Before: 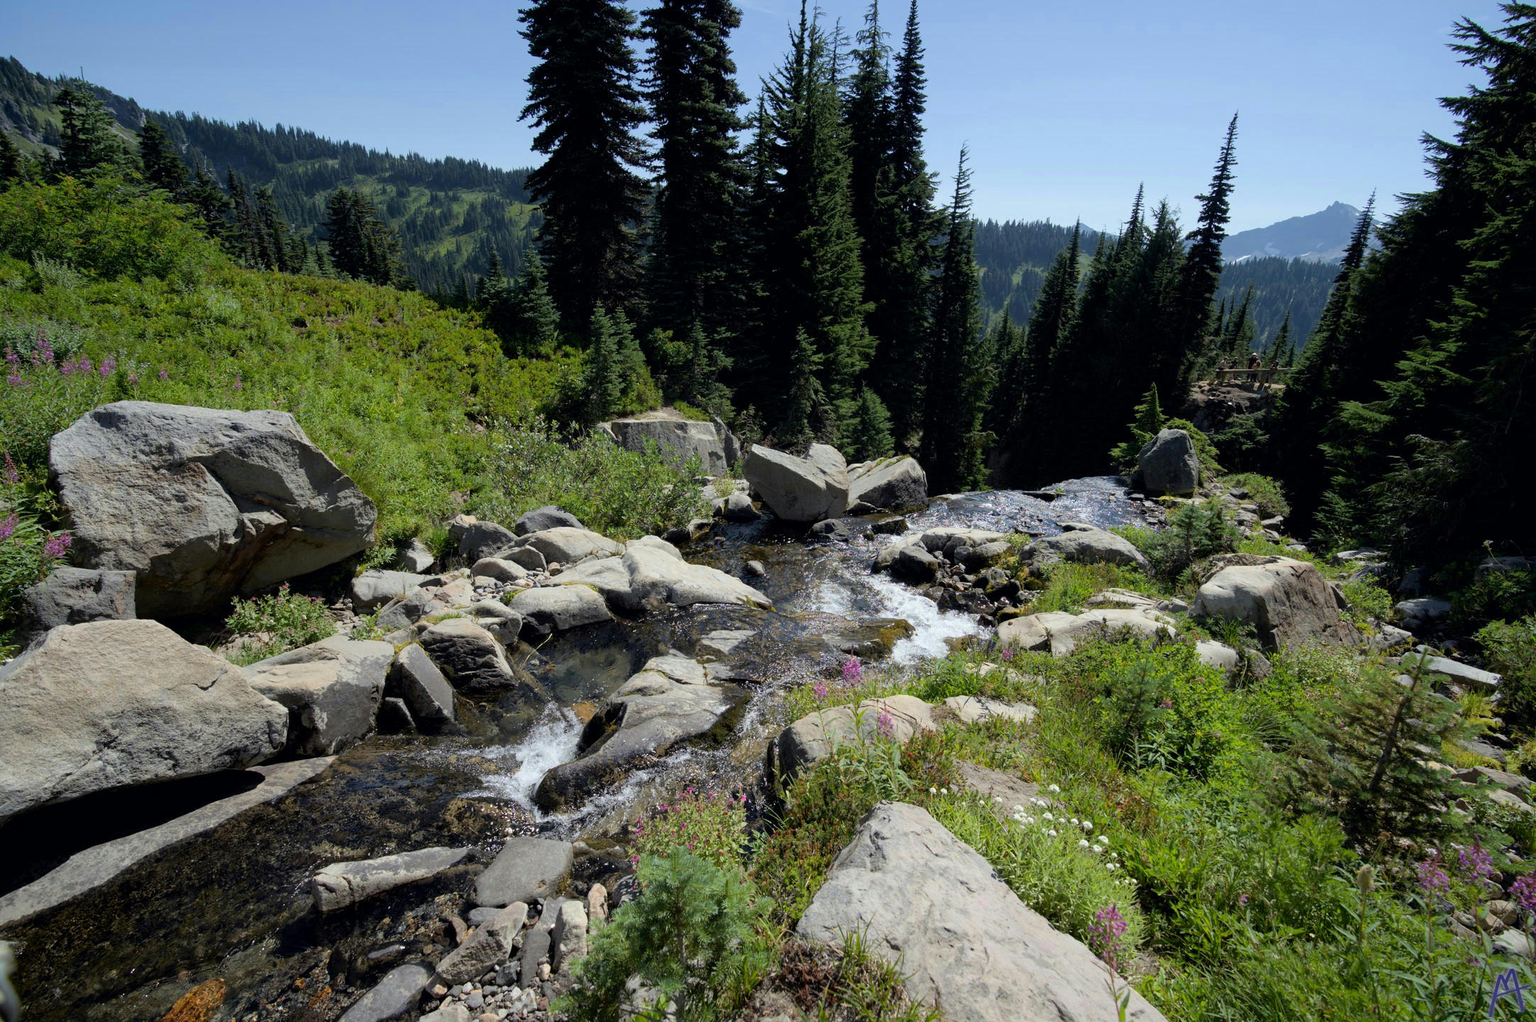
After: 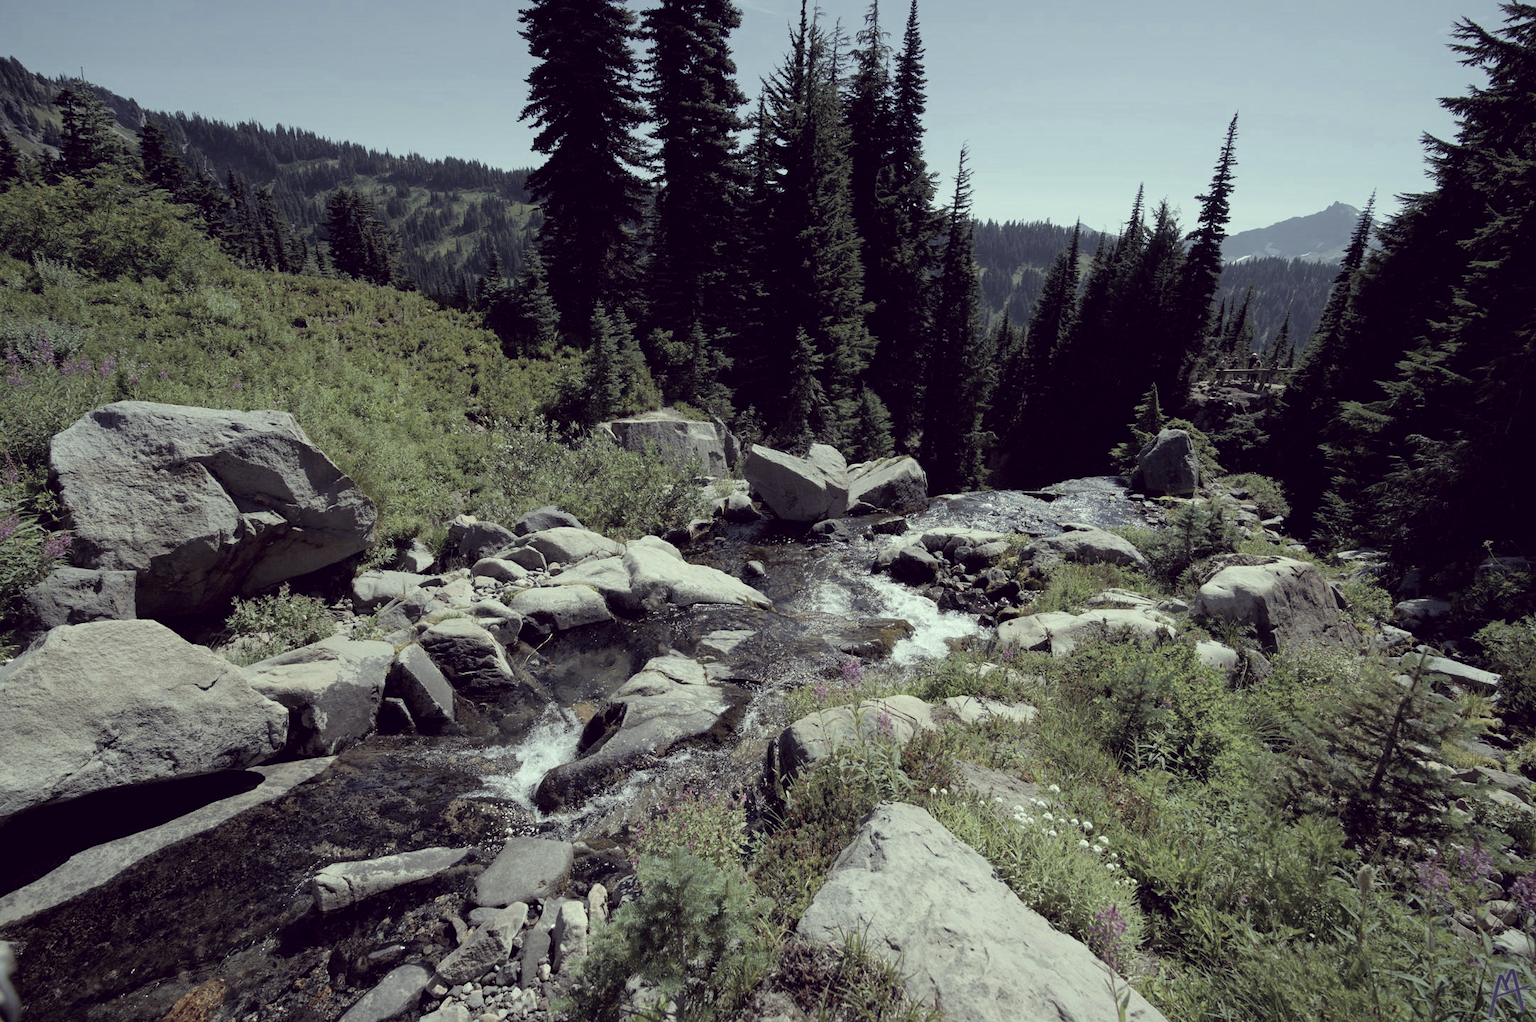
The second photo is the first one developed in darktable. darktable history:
color correction: highlights a* -20.82, highlights b* 20.74, shadows a* 20, shadows b* -19.95, saturation 0.418
